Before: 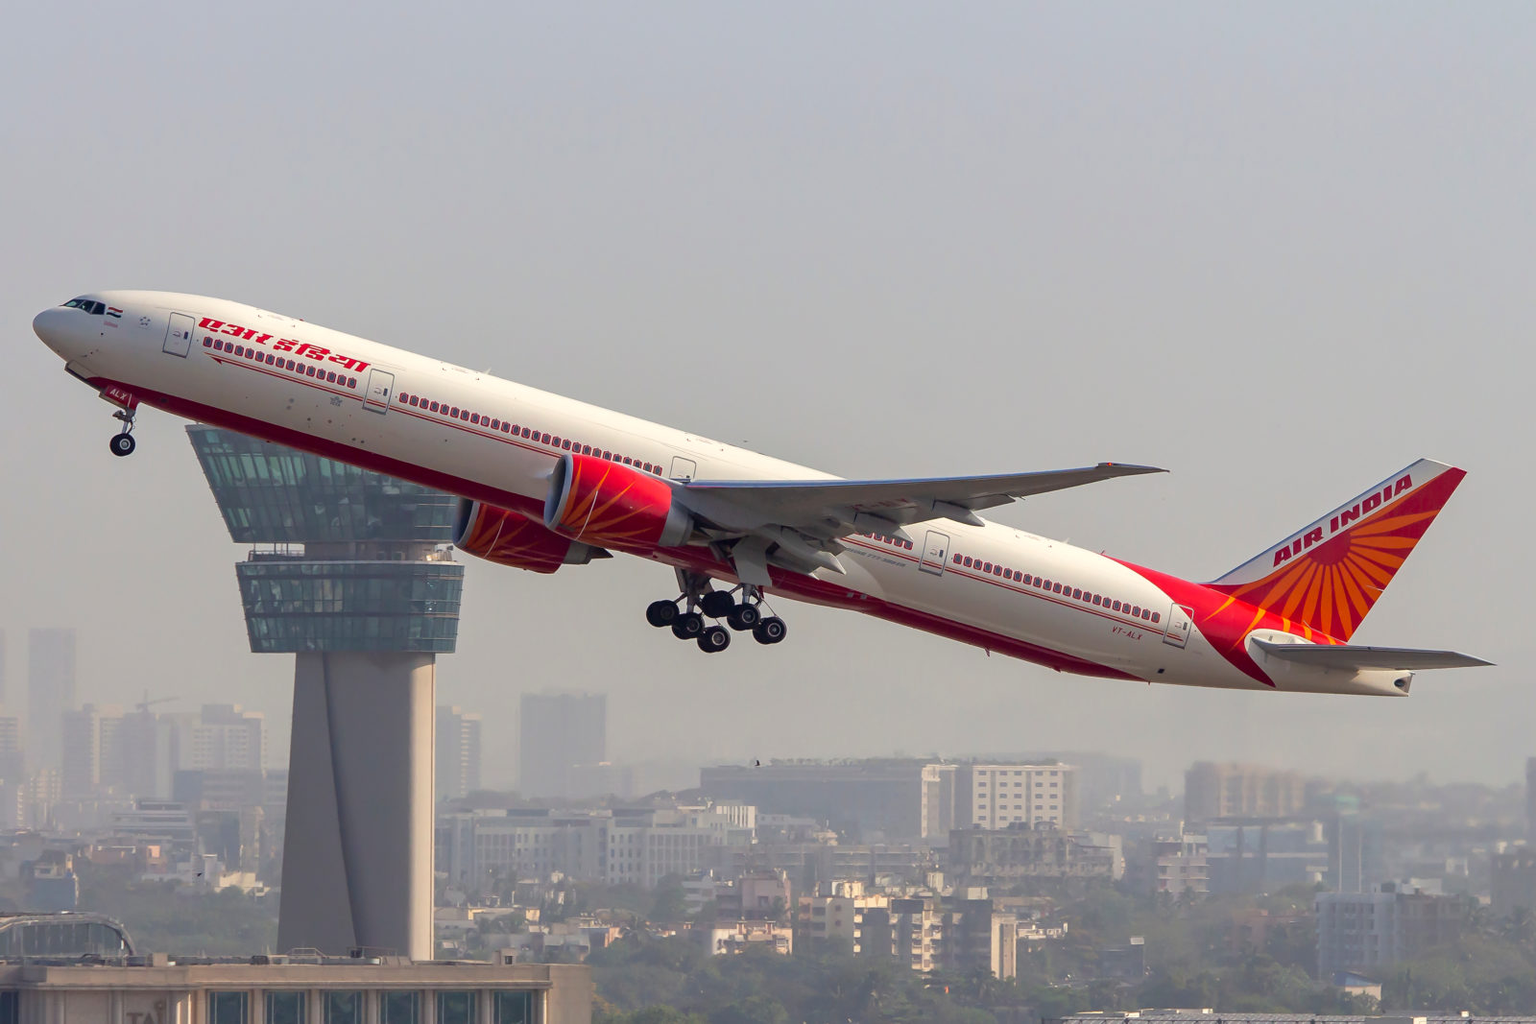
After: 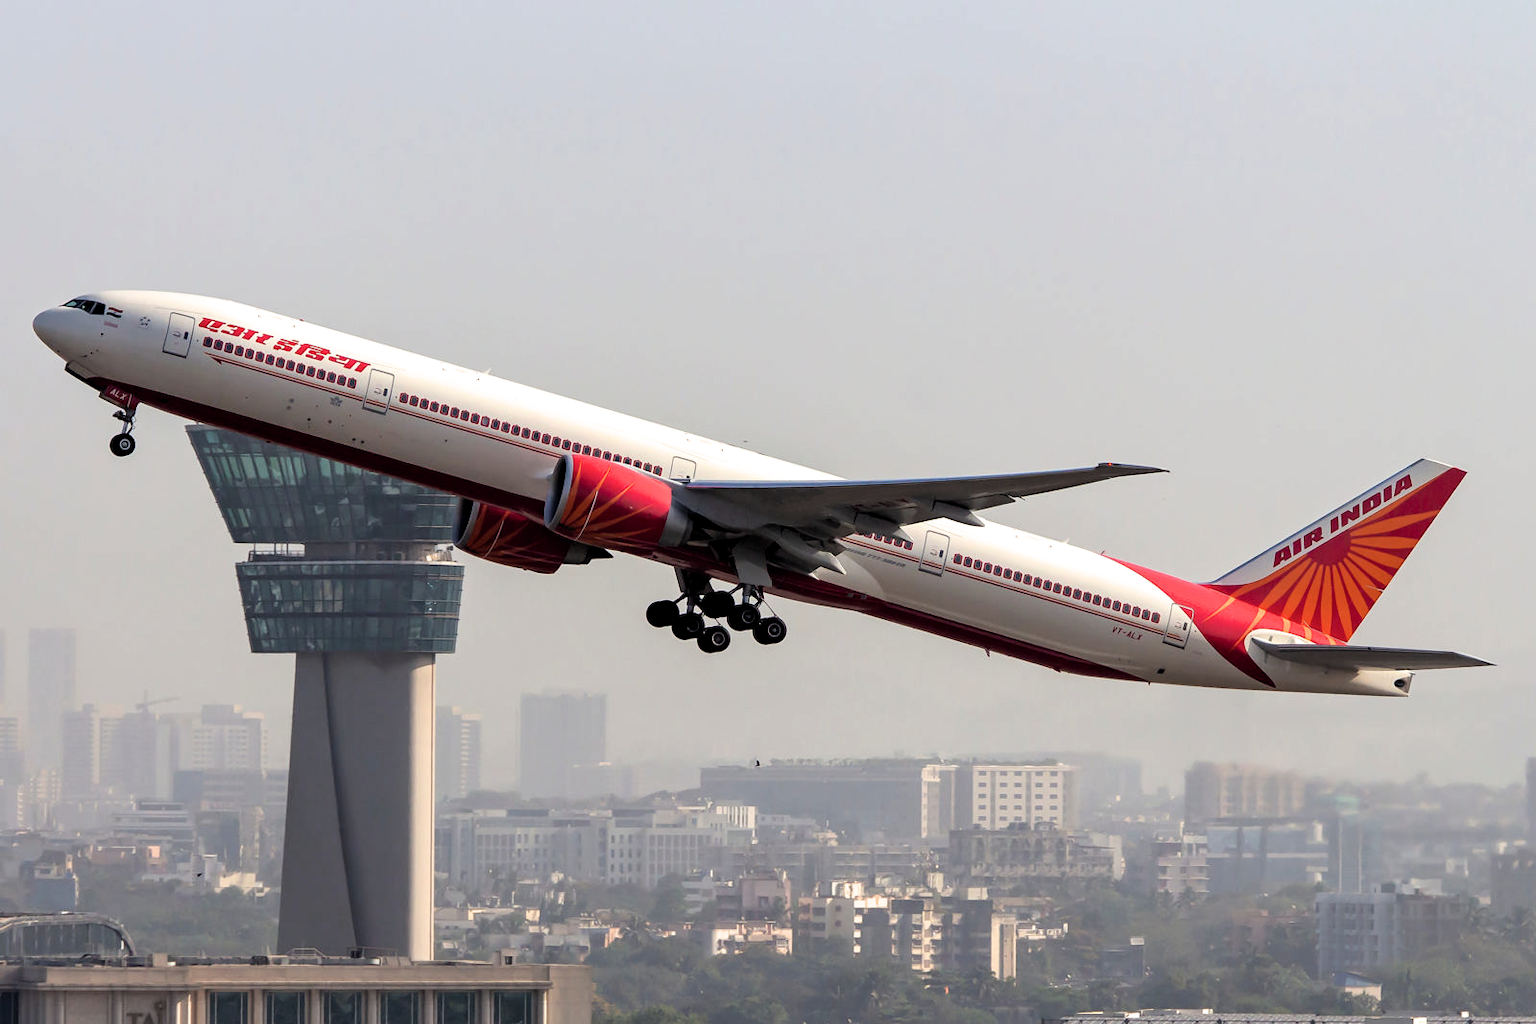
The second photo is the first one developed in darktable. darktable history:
filmic rgb: black relative exposure -5.54 EV, white relative exposure 2.5 EV, target black luminance 0%, hardness 4.53, latitude 67.19%, contrast 1.467, shadows ↔ highlights balance -4.35%, color science v6 (2022)
